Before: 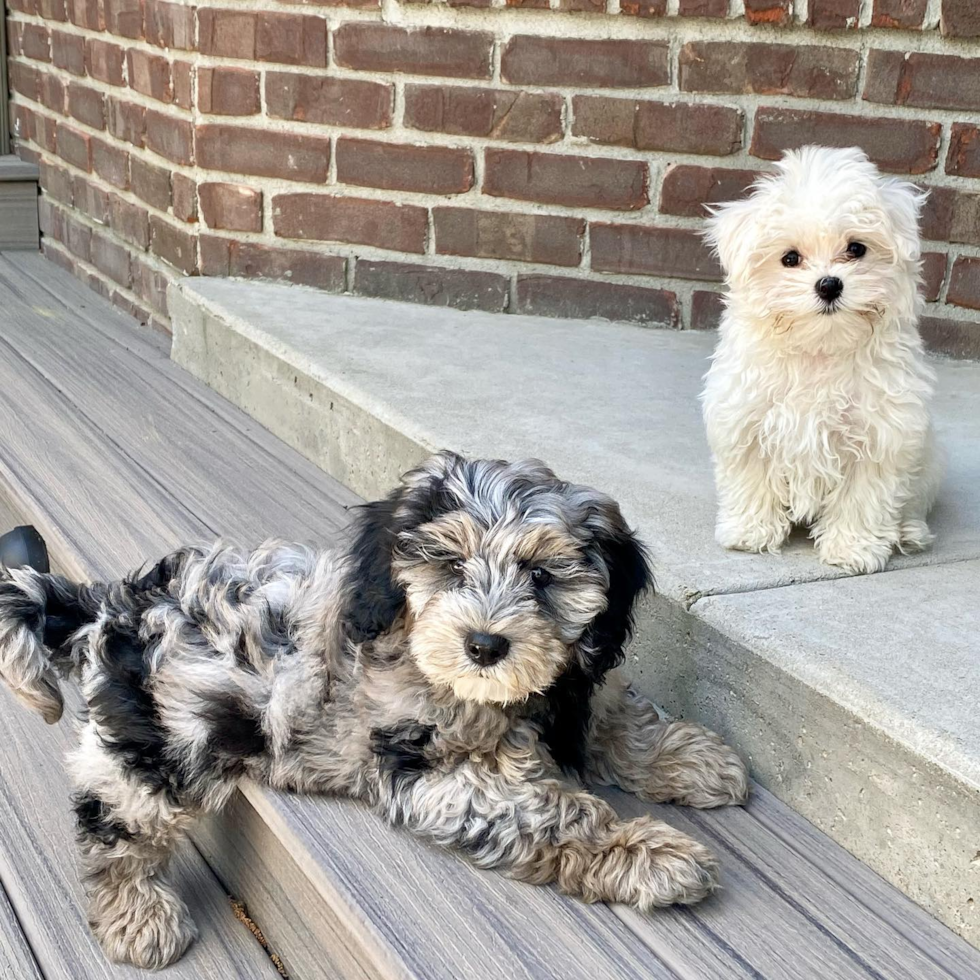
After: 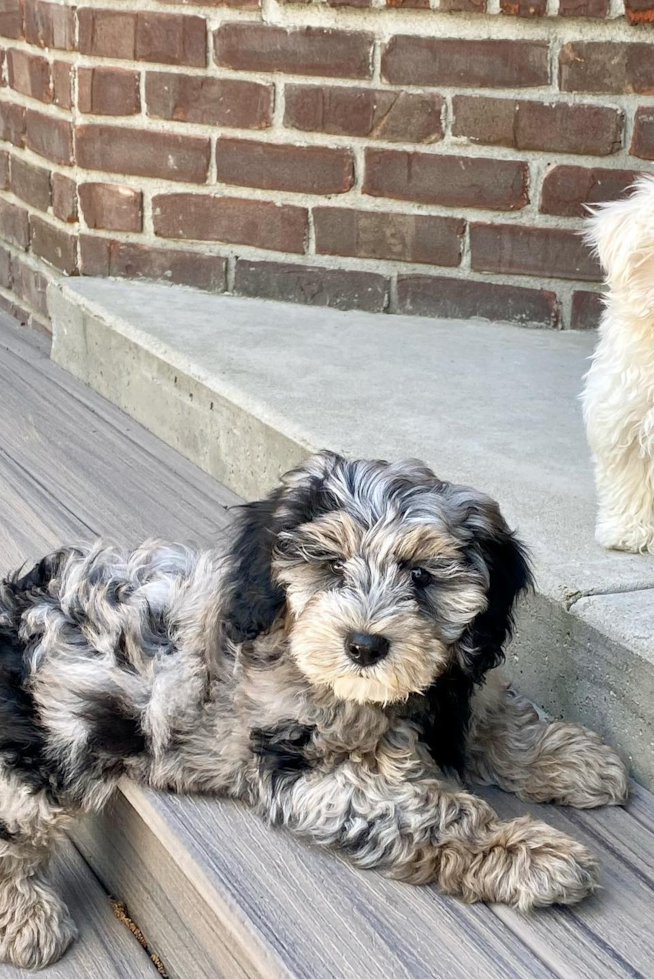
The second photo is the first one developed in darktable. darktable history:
crop and rotate: left 12.363%, right 20.882%
